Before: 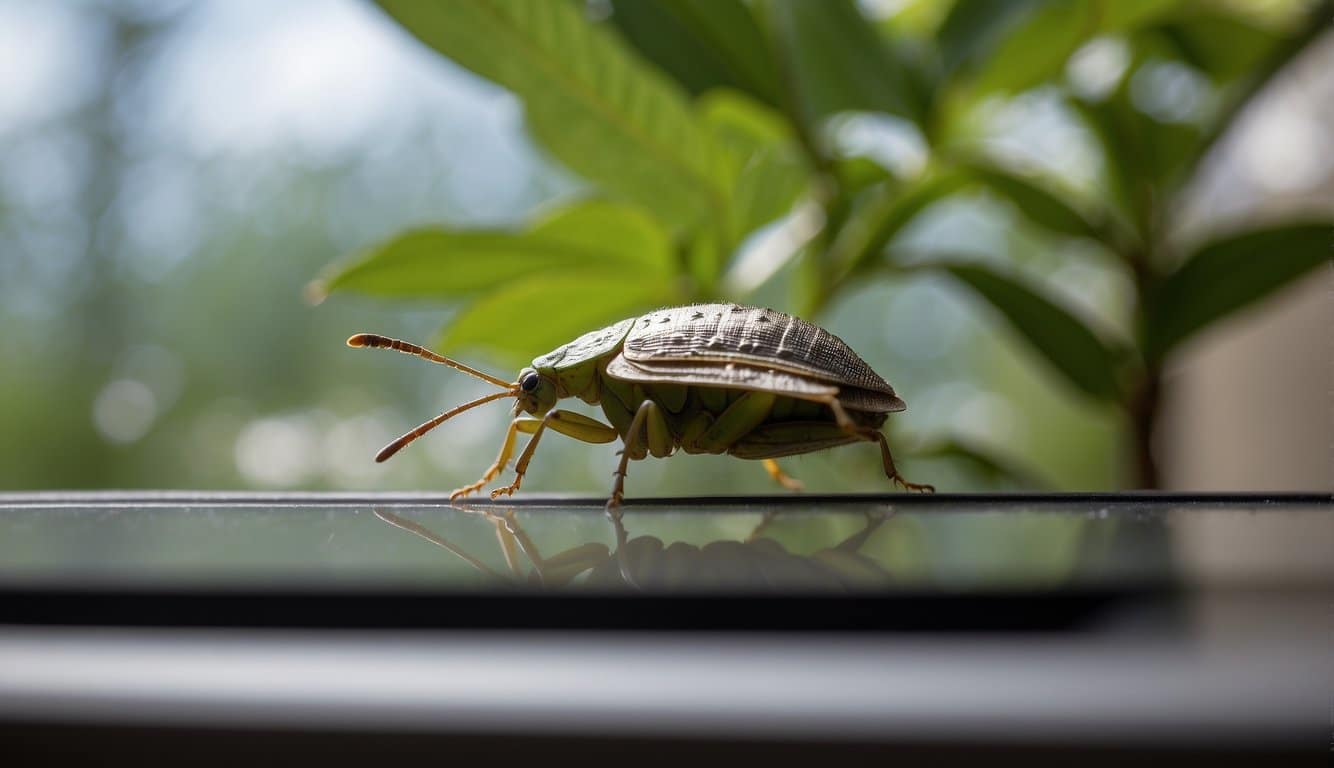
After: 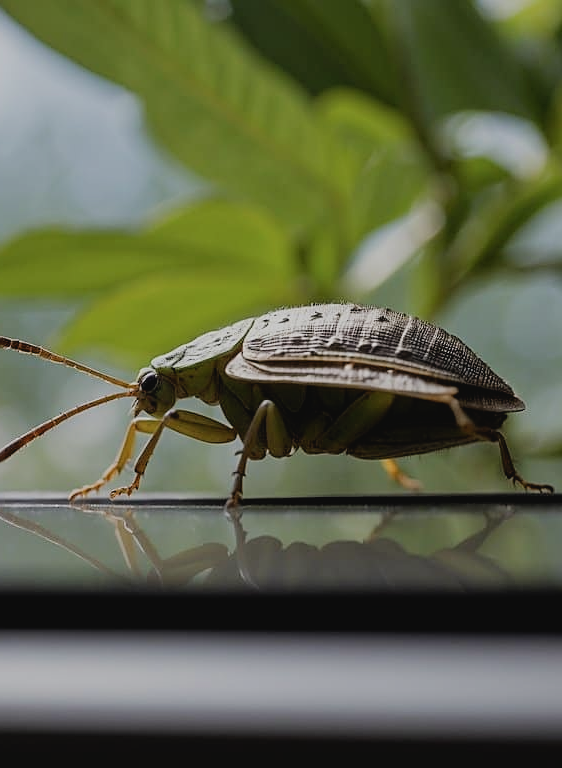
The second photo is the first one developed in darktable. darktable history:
sharpen: on, module defaults
crop: left 28.583%, right 29.231%
filmic rgb: black relative exposure -6.68 EV, white relative exposure 4.56 EV, hardness 3.25
contrast brightness saturation: contrast -0.08, brightness -0.04, saturation -0.11
